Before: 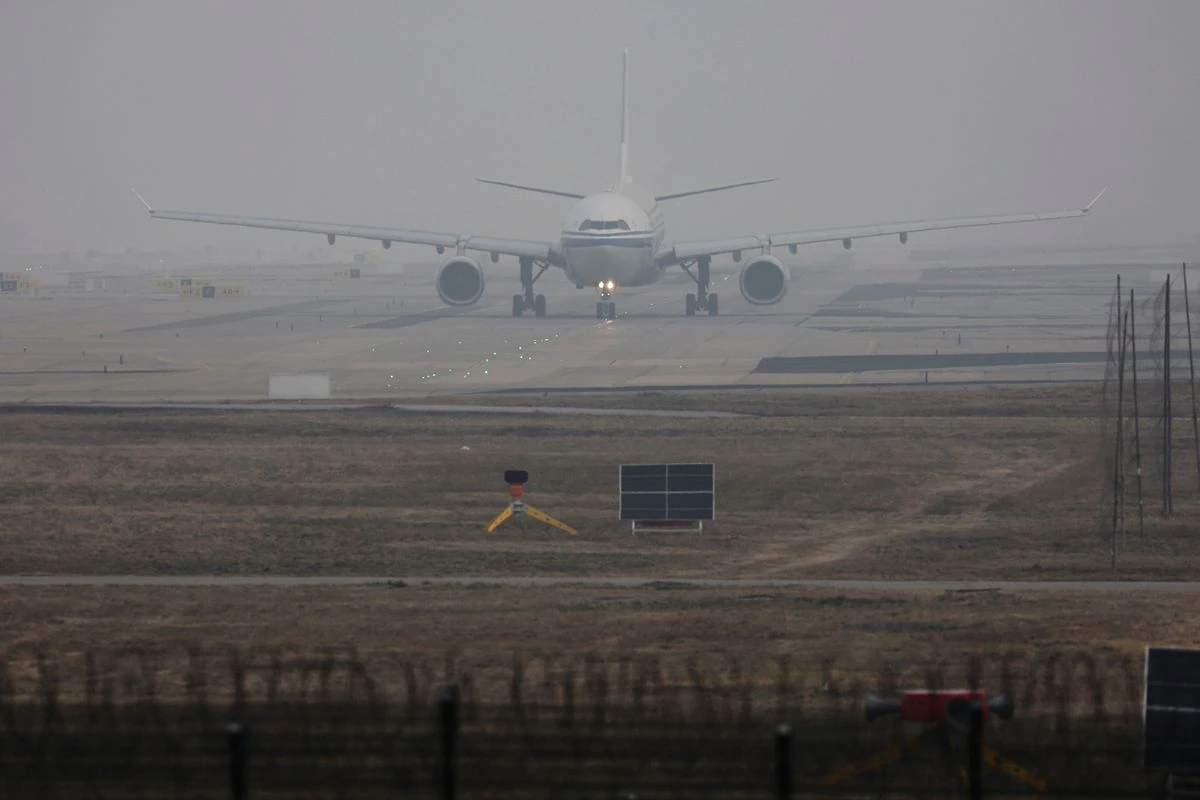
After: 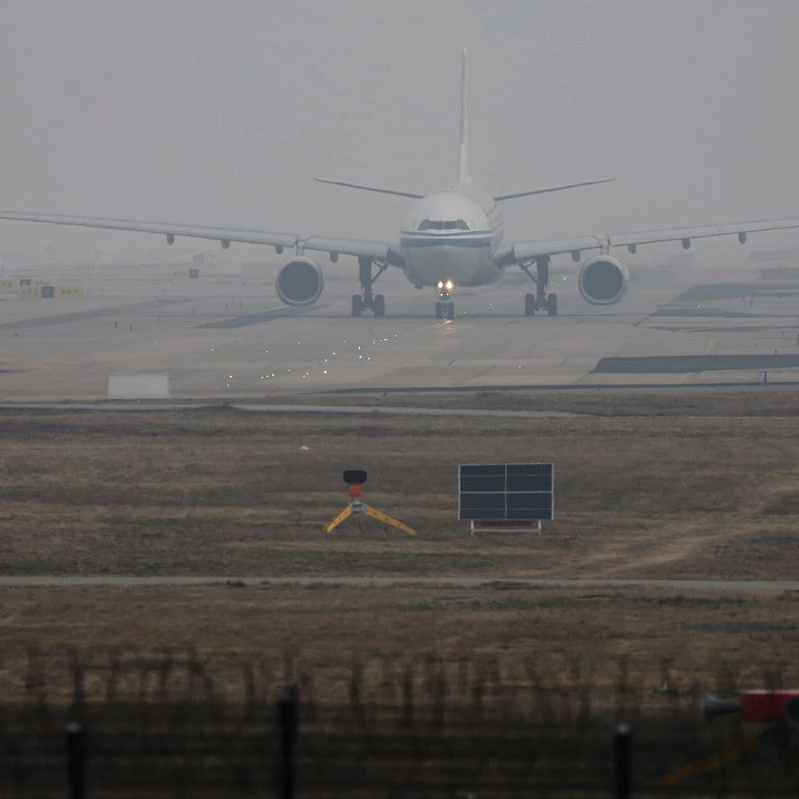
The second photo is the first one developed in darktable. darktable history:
crop and rotate: left 13.452%, right 19.895%
